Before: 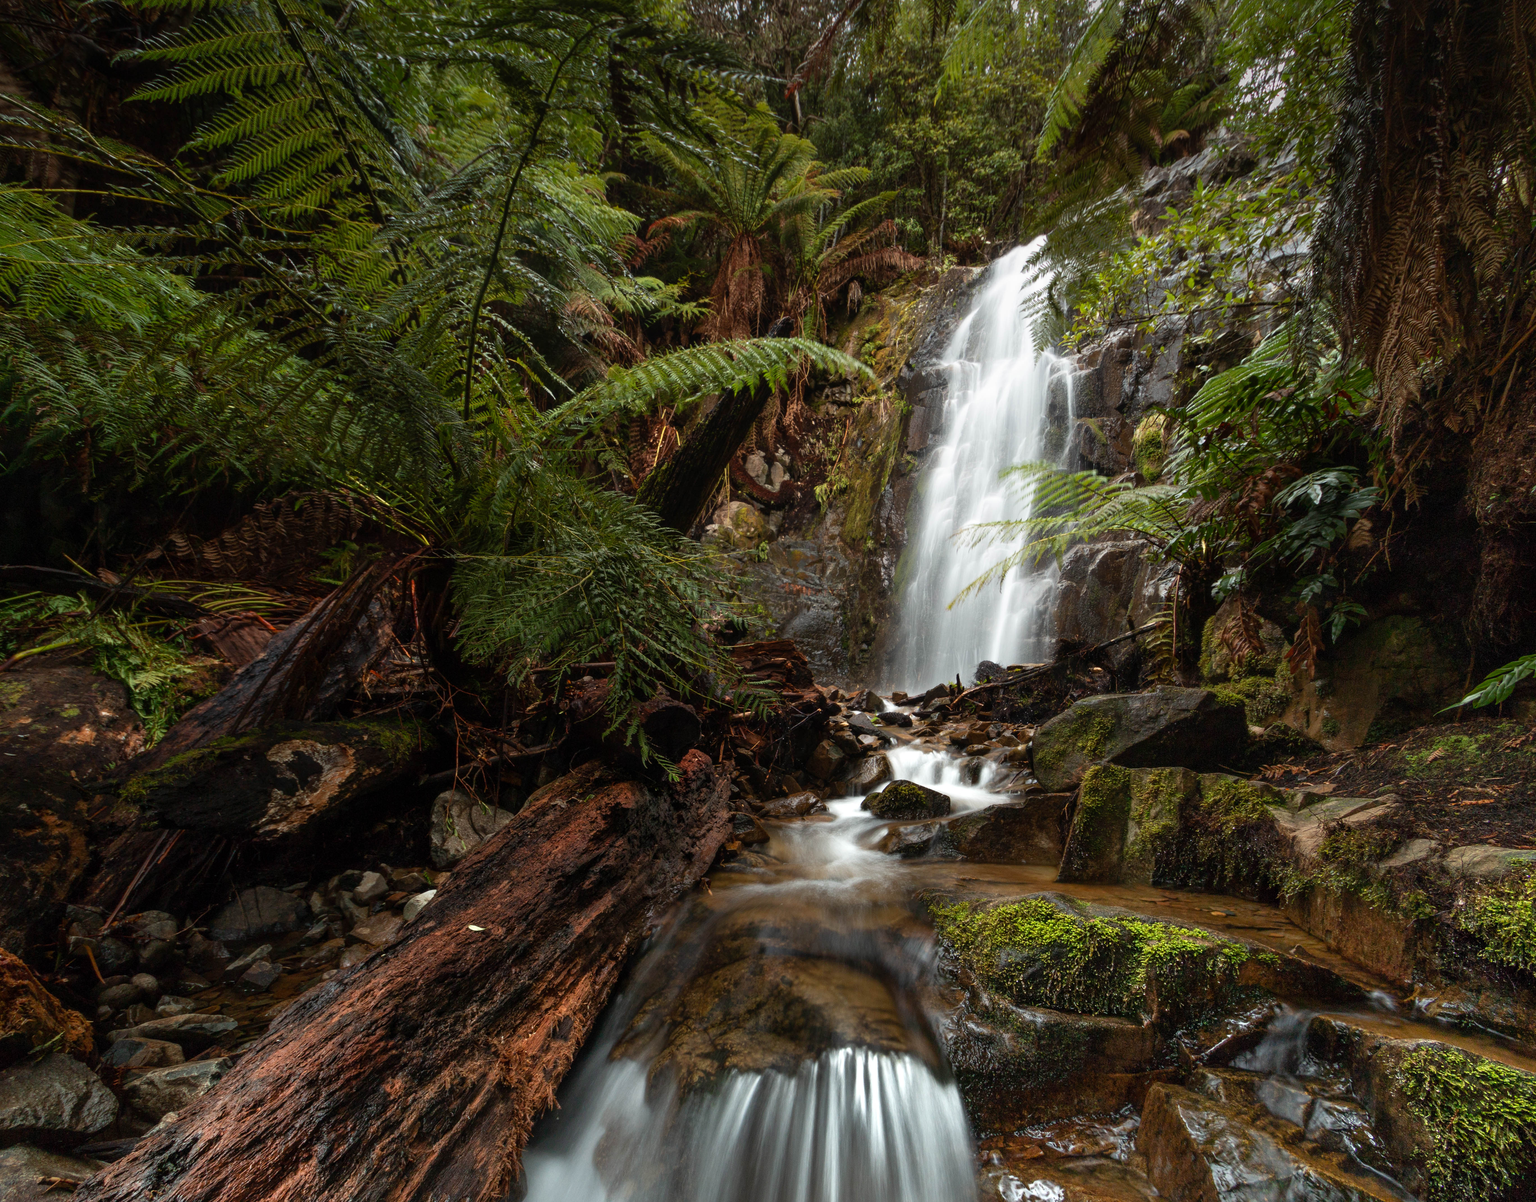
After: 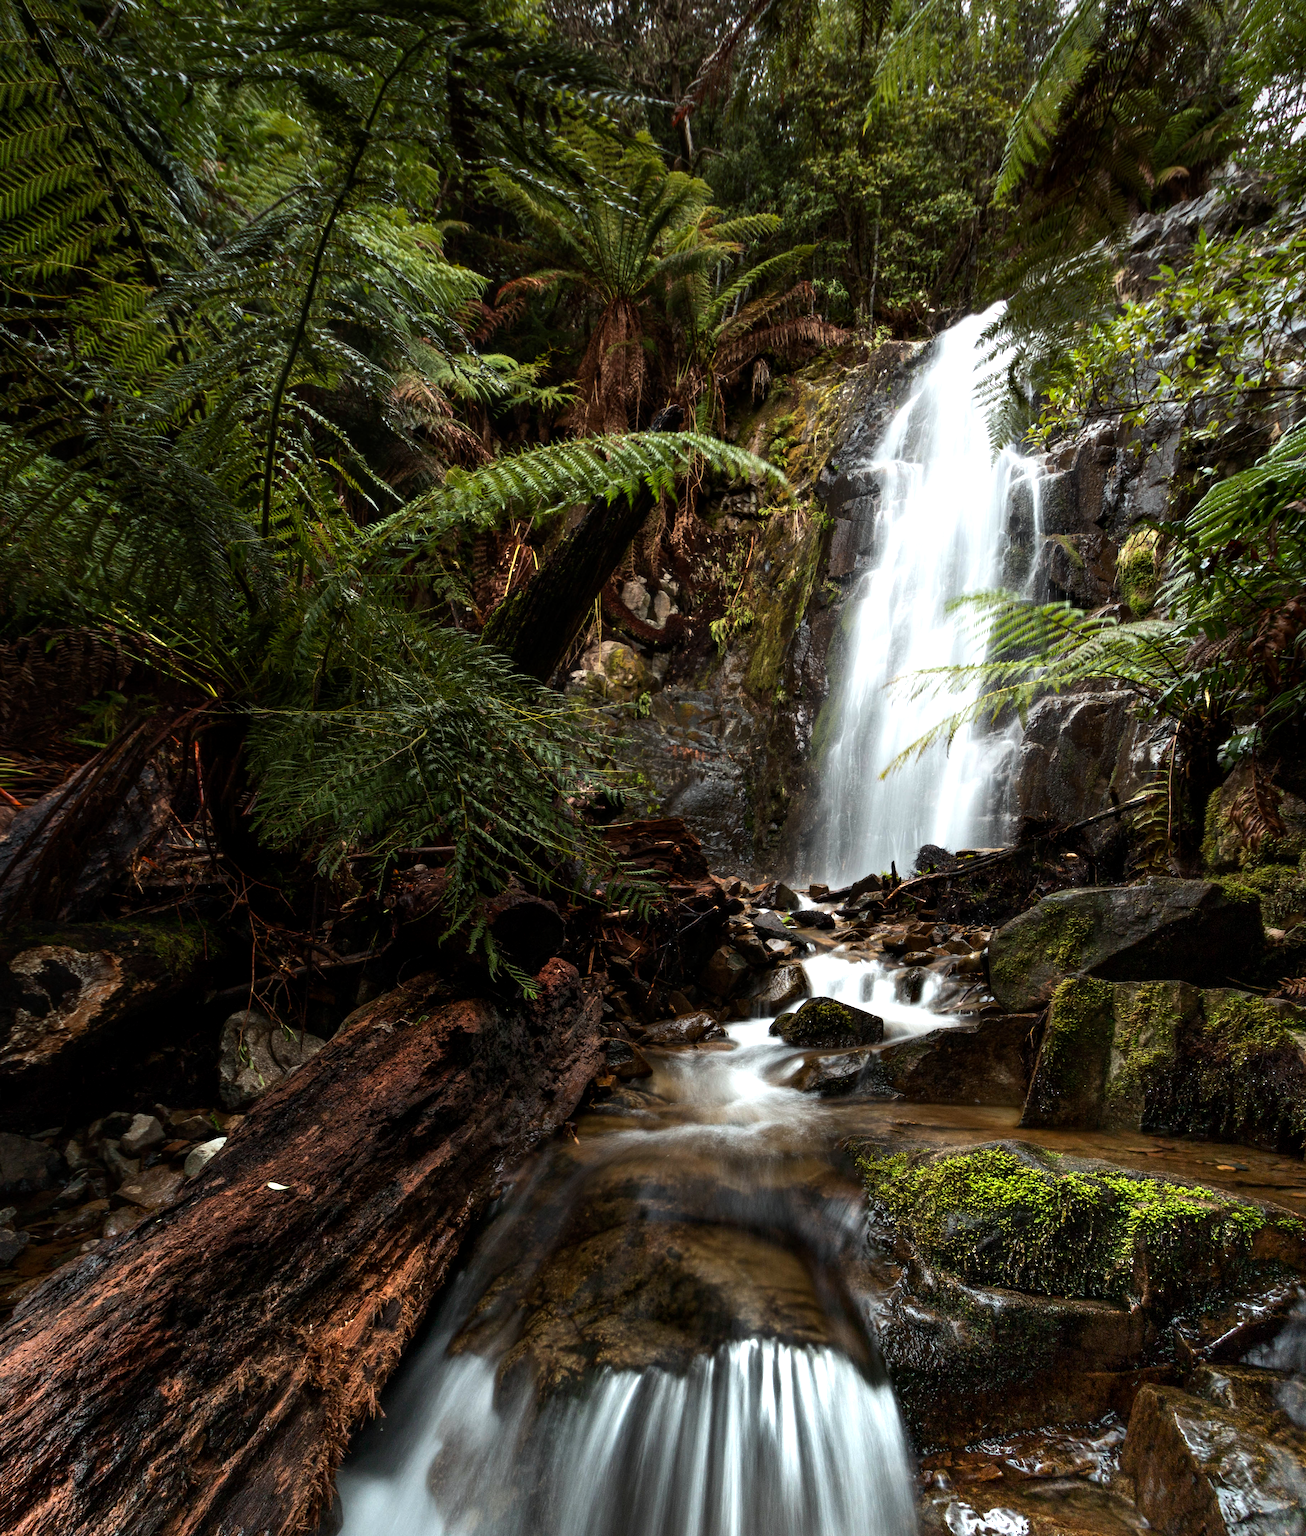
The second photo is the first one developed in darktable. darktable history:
crop: left 16.899%, right 16.556%
local contrast: highlights 61%, shadows 106%, detail 107%, midtone range 0.529
tone equalizer: -8 EV -0.75 EV, -7 EV -0.7 EV, -6 EV -0.6 EV, -5 EV -0.4 EV, -3 EV 0.4 EV, -2 EV 0.6 EV, -1 EV 0.7 EV, +0 EV 0.75 EV, edges refinement/feathering 500, mask exposure compensation -1.57 EV, preserve details no
white balance: red 0.982, blue 1.018
